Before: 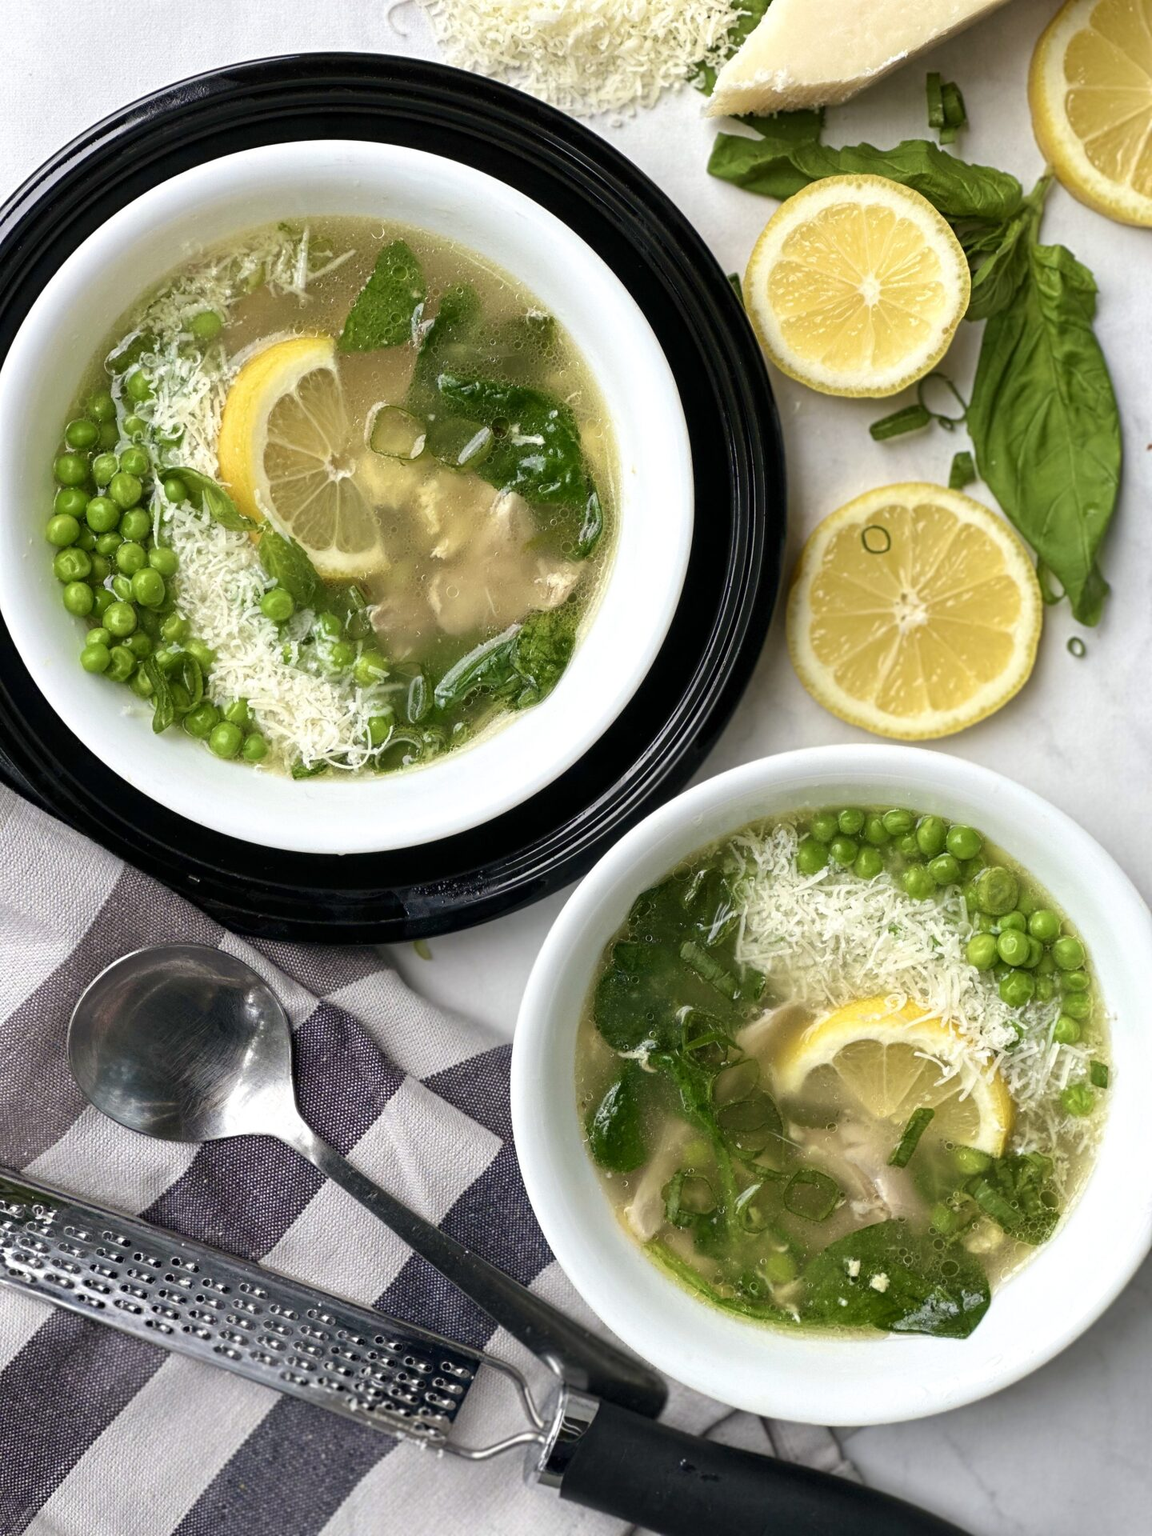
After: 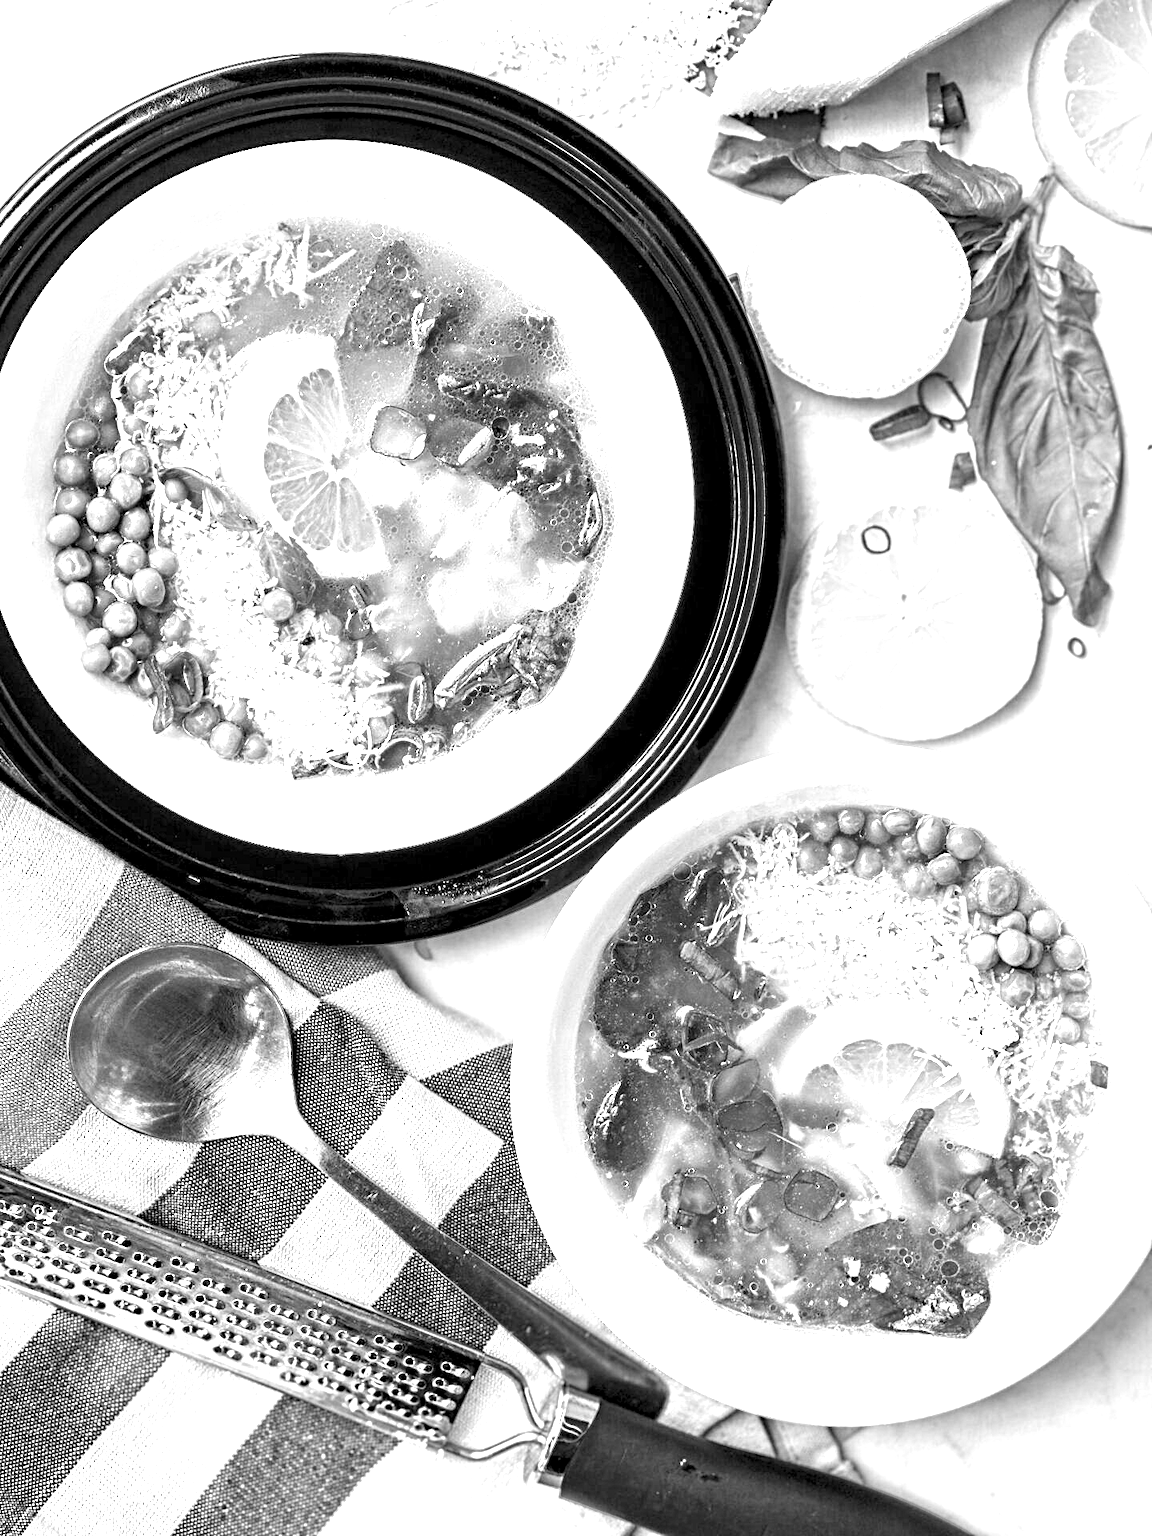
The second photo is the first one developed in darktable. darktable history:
contrast equalizer: octaves 7, y [[0.5, 0.542, 0.583, 0.625, 0.667, 0.708], [0.5 ×6], [0.5 ×6], [0 ×6], [0 ×6]]
exposure: exposure 1.2 EV, compensate highlight preservation false
monochrome: on, module defaults
levels: levels [0, 0.435, 0.917]
